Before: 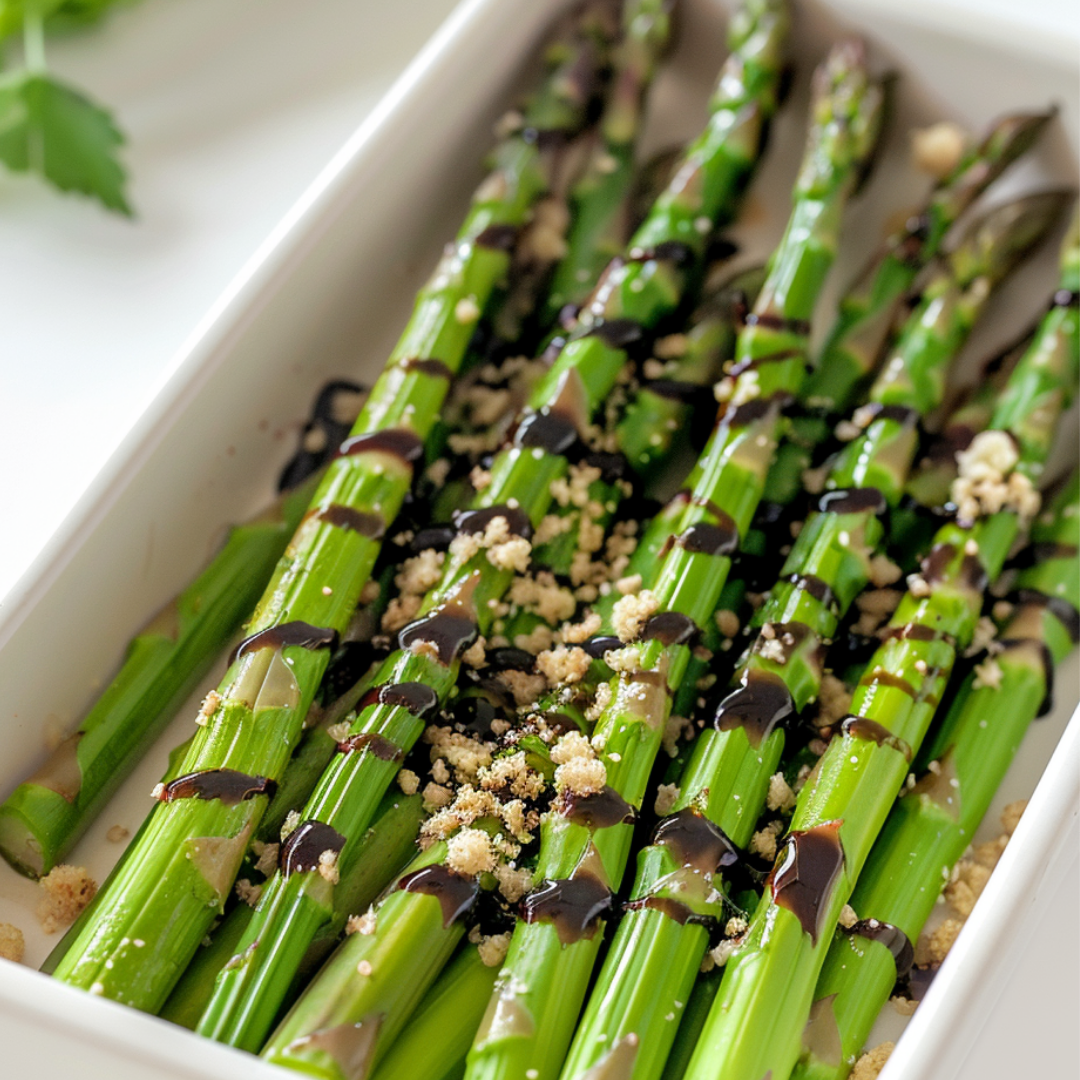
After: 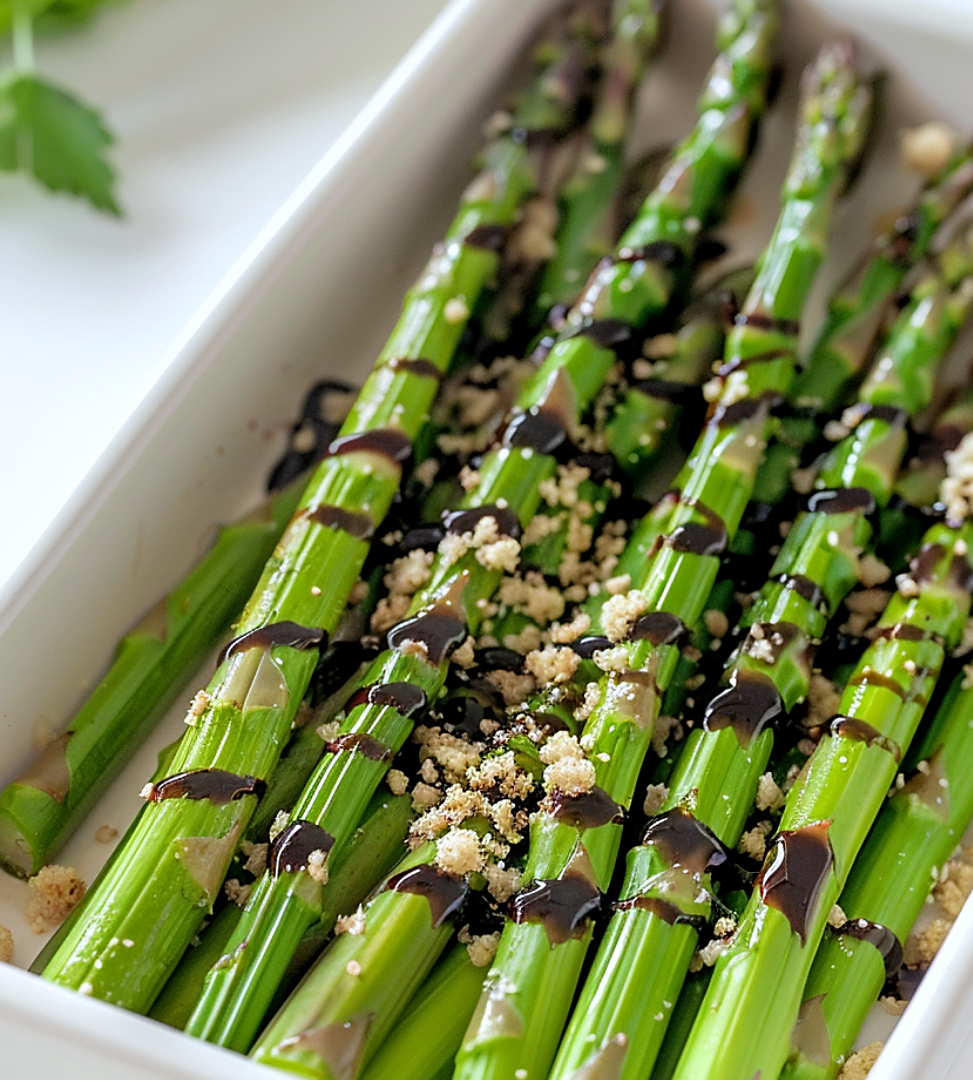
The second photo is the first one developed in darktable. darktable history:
white balance: red 0.974, blue 1.044
sharpen: on, module defaults
crop and rotate: left 1.088%, right 8.807%
